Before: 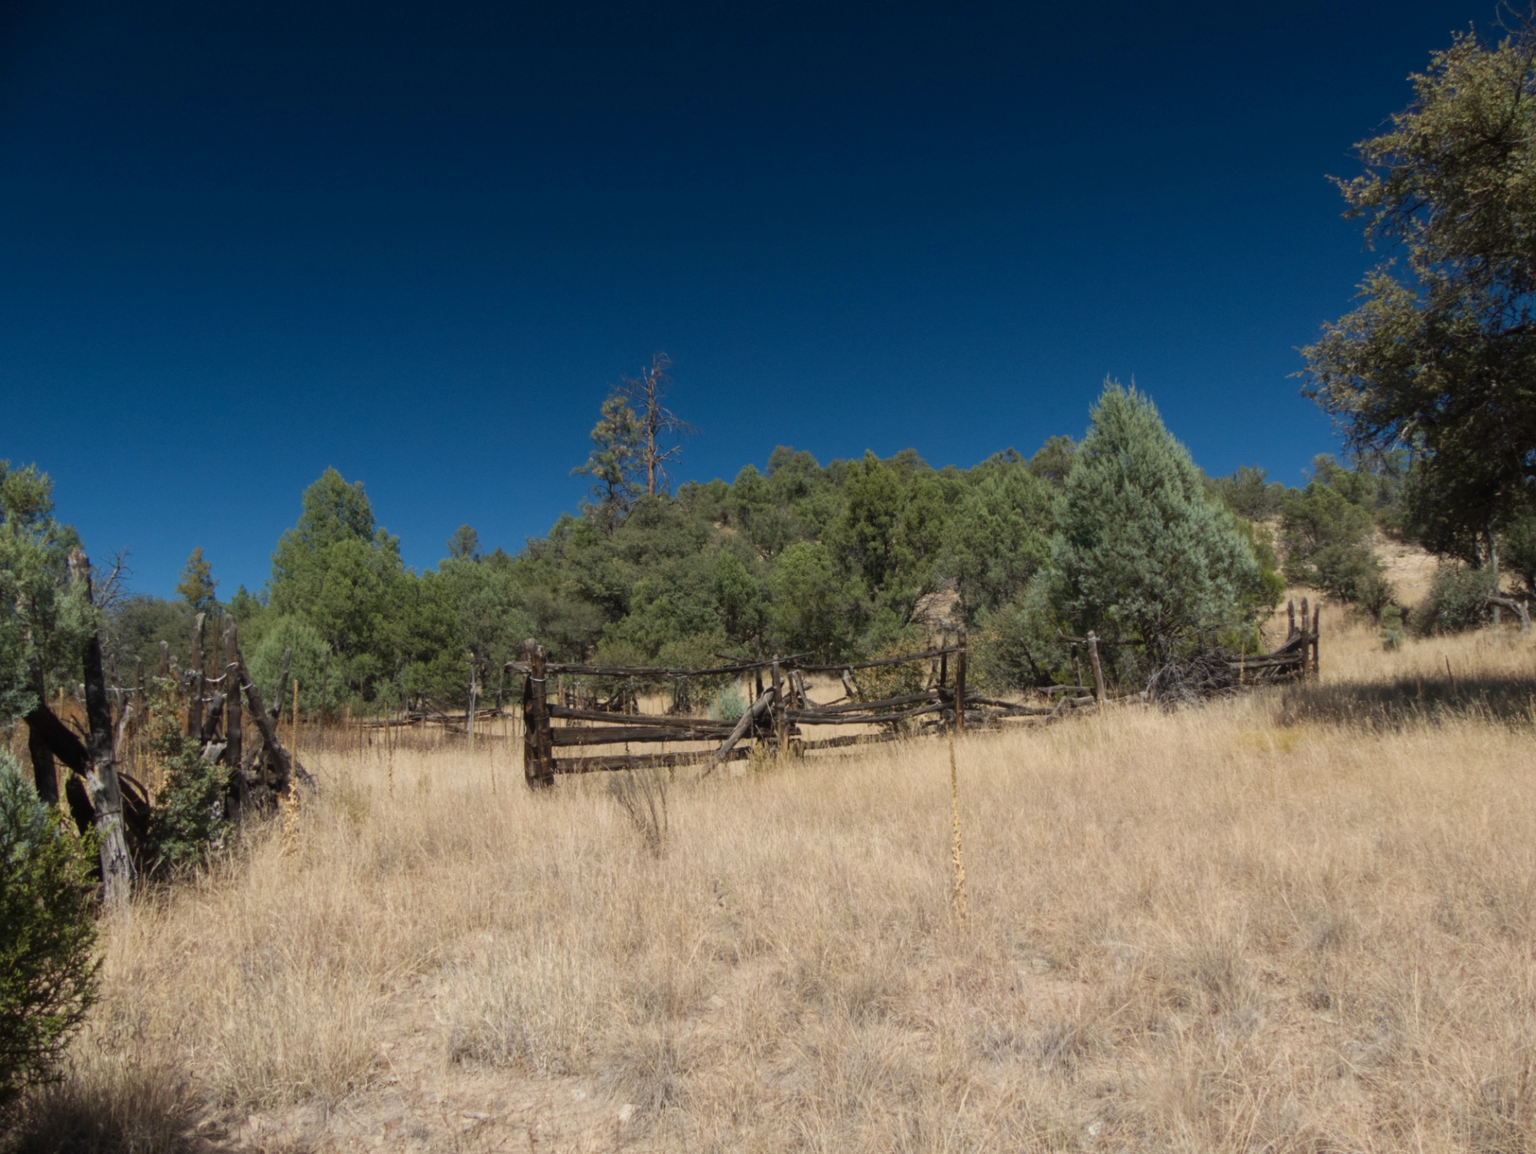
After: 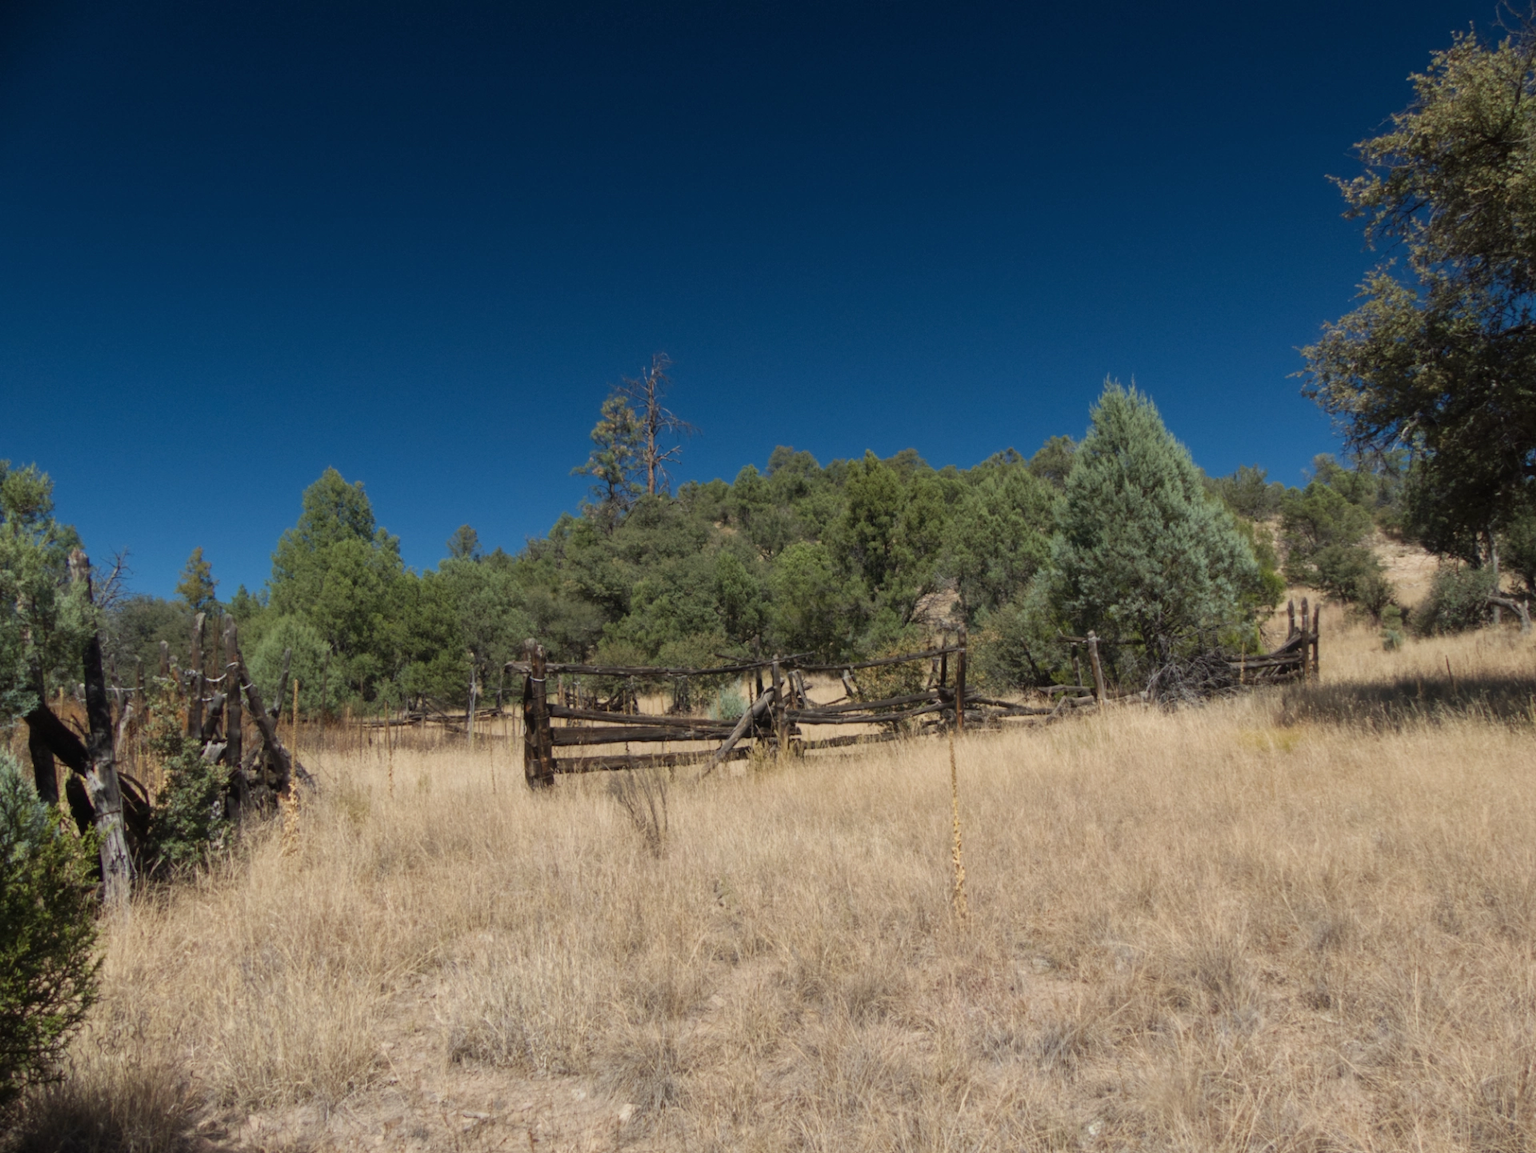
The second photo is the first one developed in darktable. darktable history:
shadows and highlights: shadows 22.46, highlights -49.01, highlights color adjustment 52.53%, soften with gaussian
